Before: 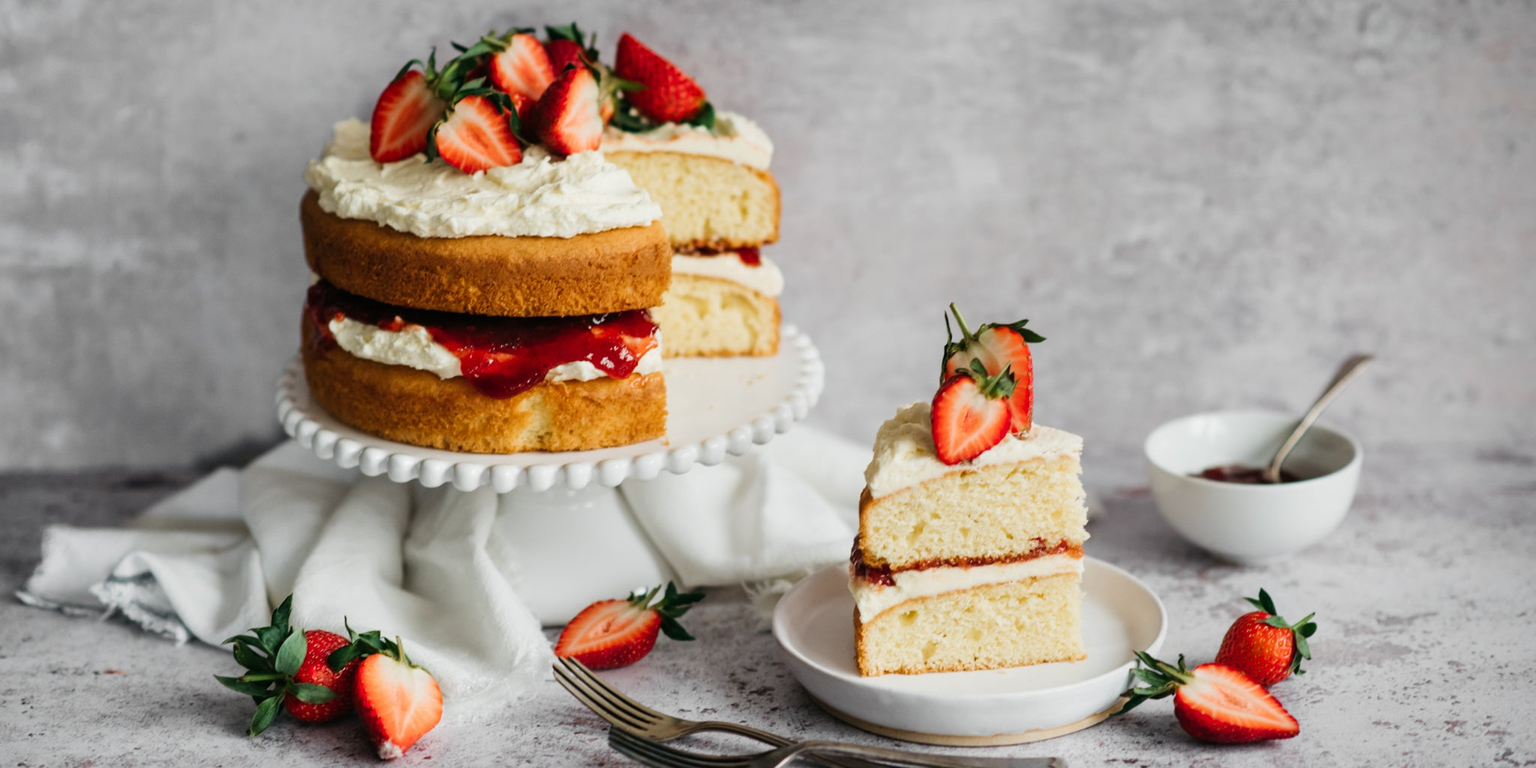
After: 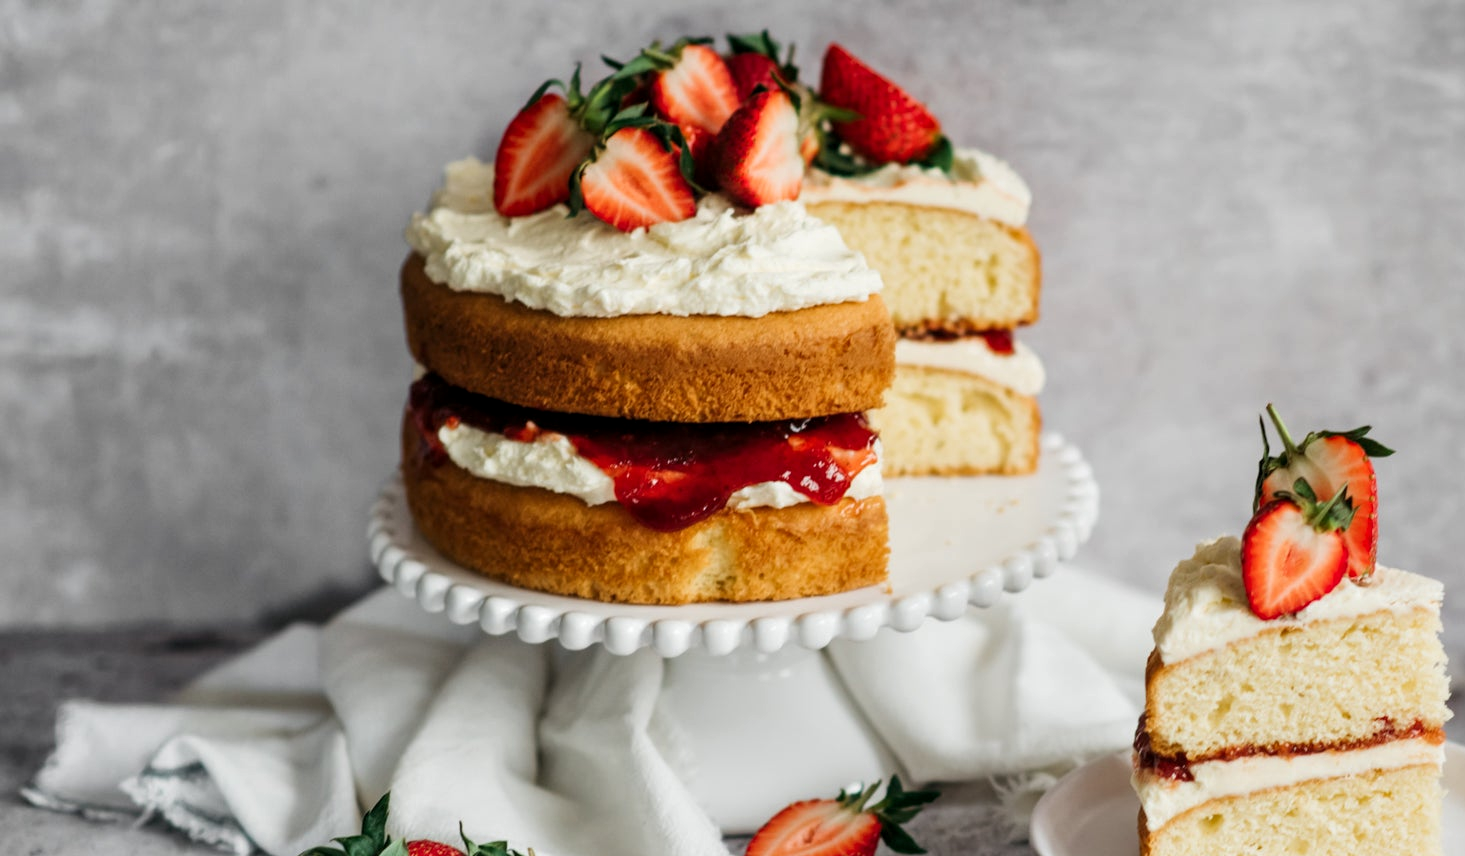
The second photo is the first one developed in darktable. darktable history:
local contrast: highlights 105%, shadows 100%, detail 119%, midtone range 0.2
crop: right 28.456%, bottom 16.351%
